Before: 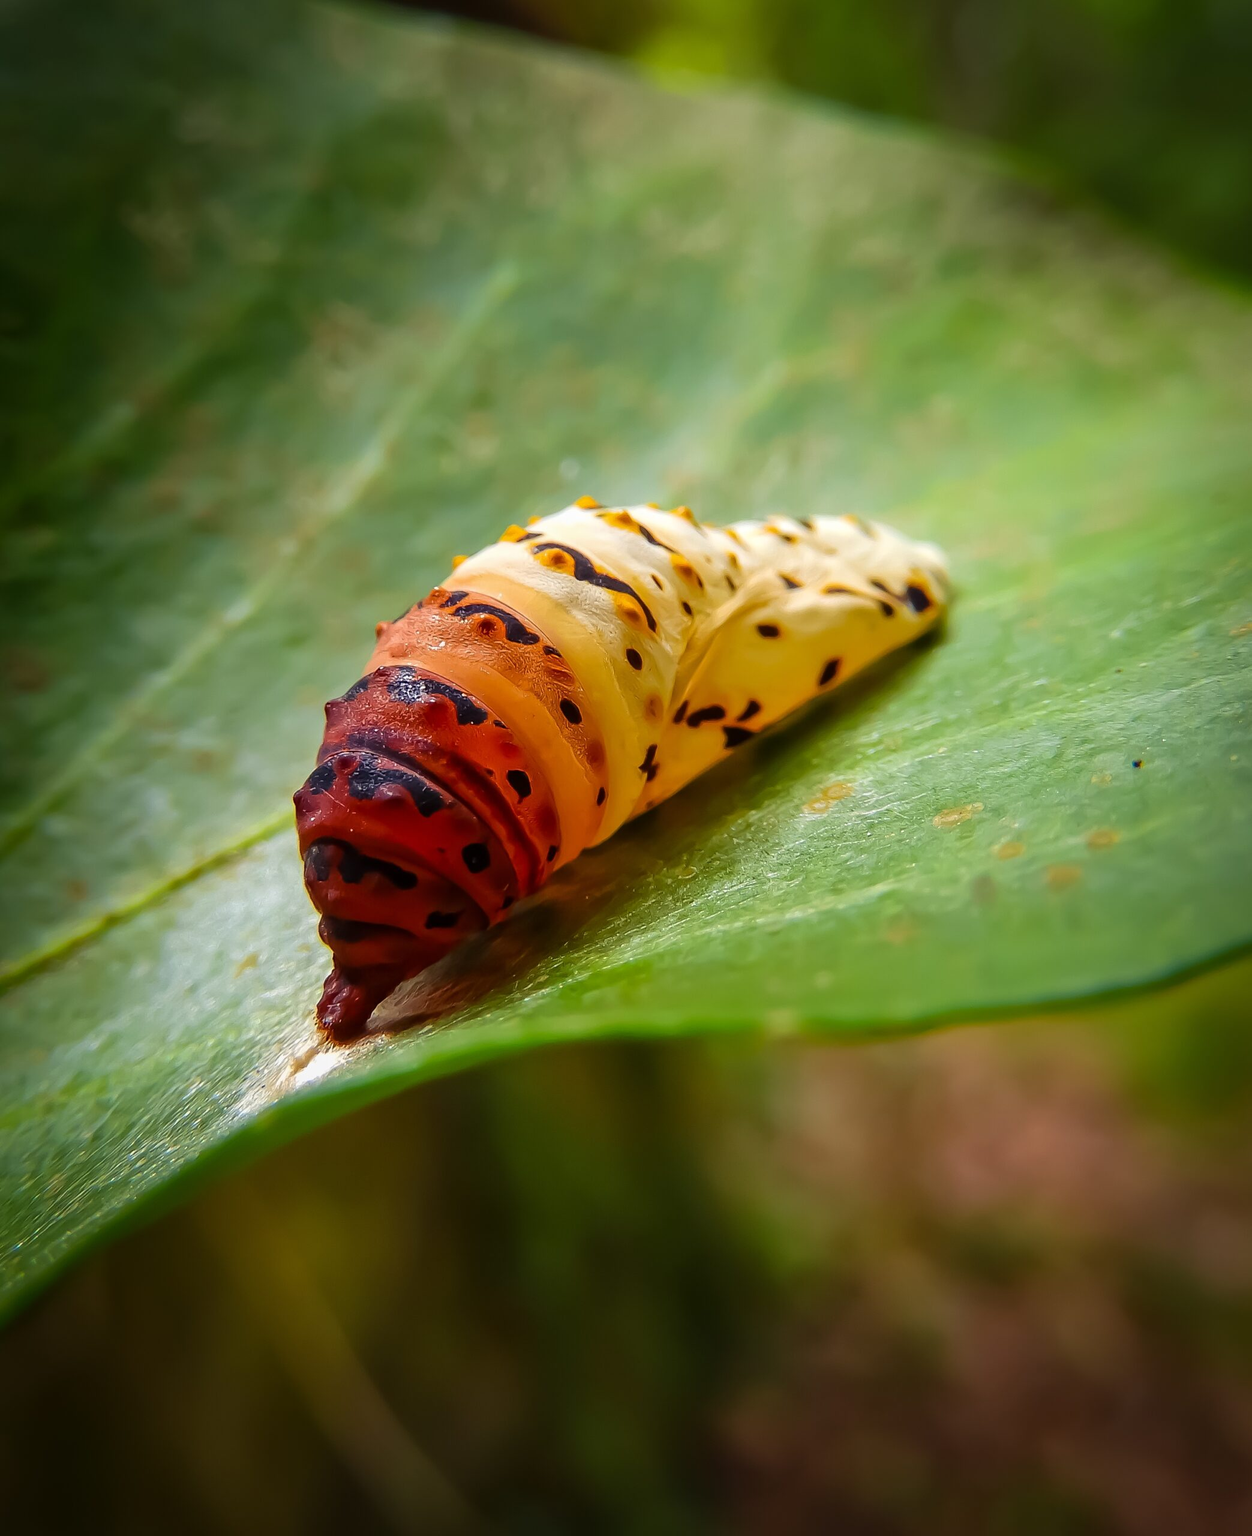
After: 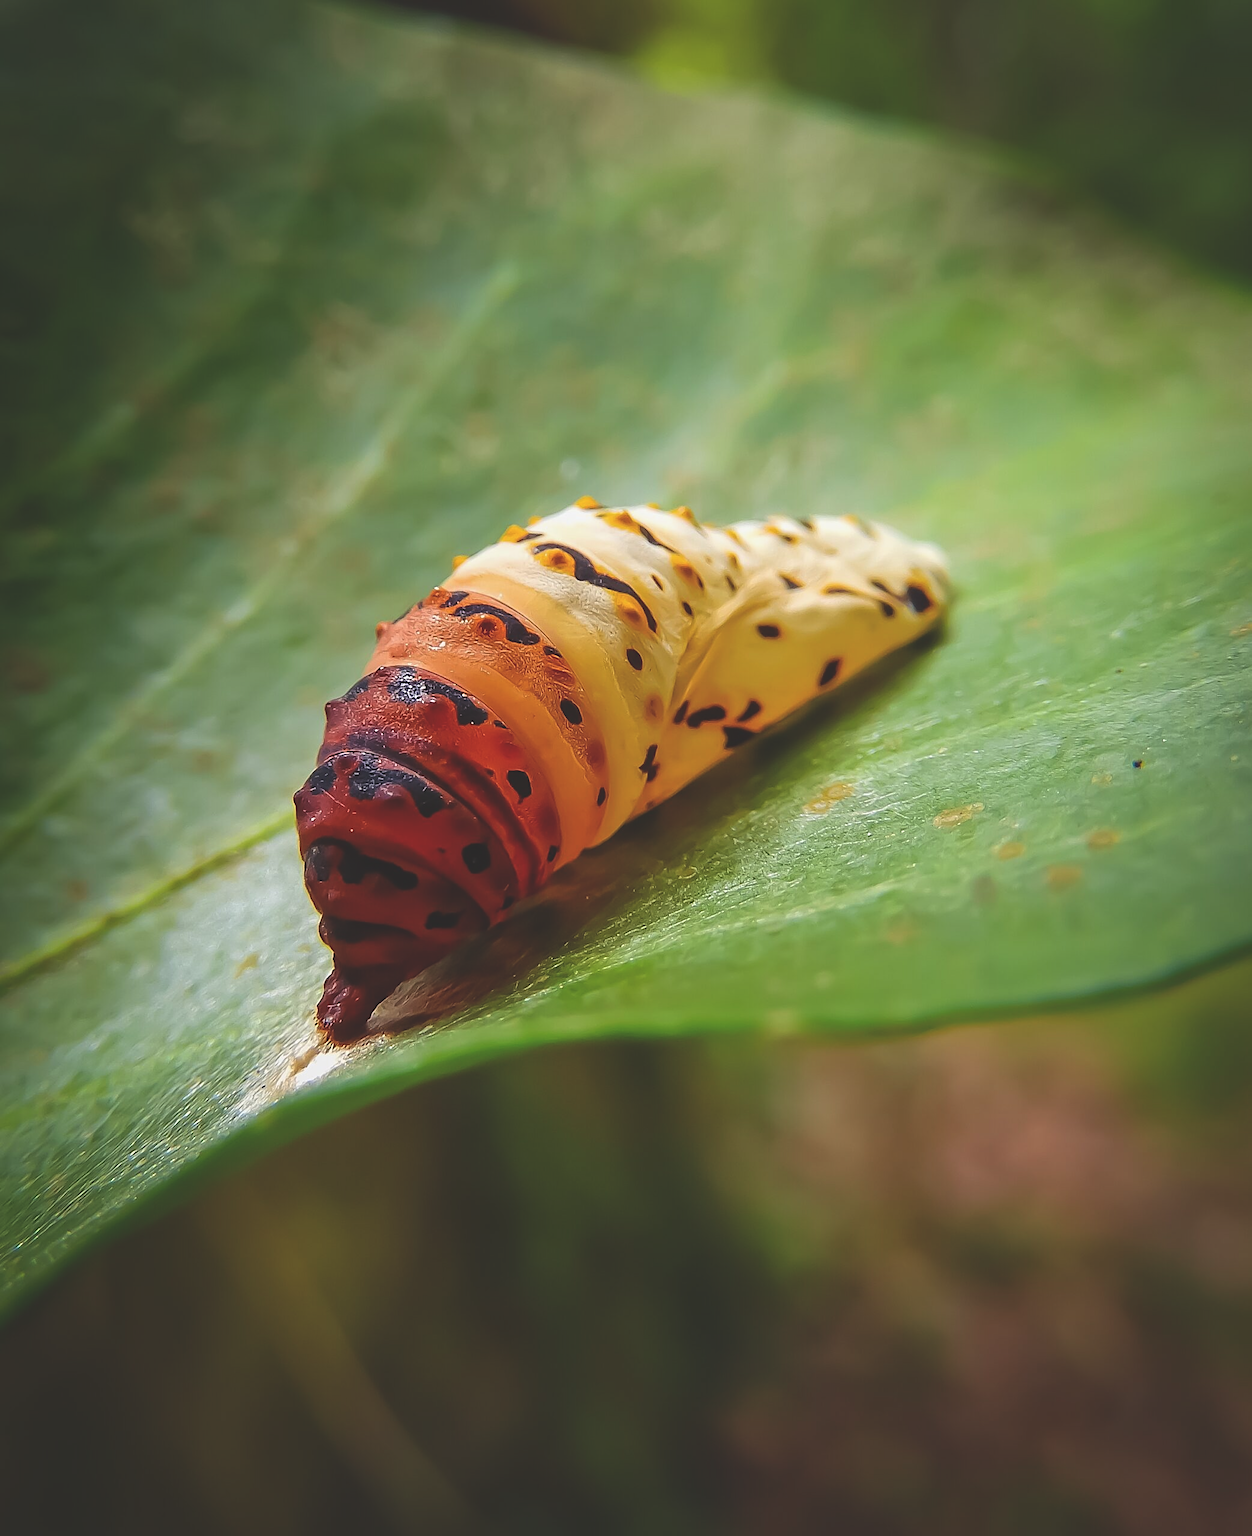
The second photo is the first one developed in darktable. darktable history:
sharpen: on, module defaults
exposure: black level correction -0.025, exposure -0.117 EV, compensate highlight preservation false
